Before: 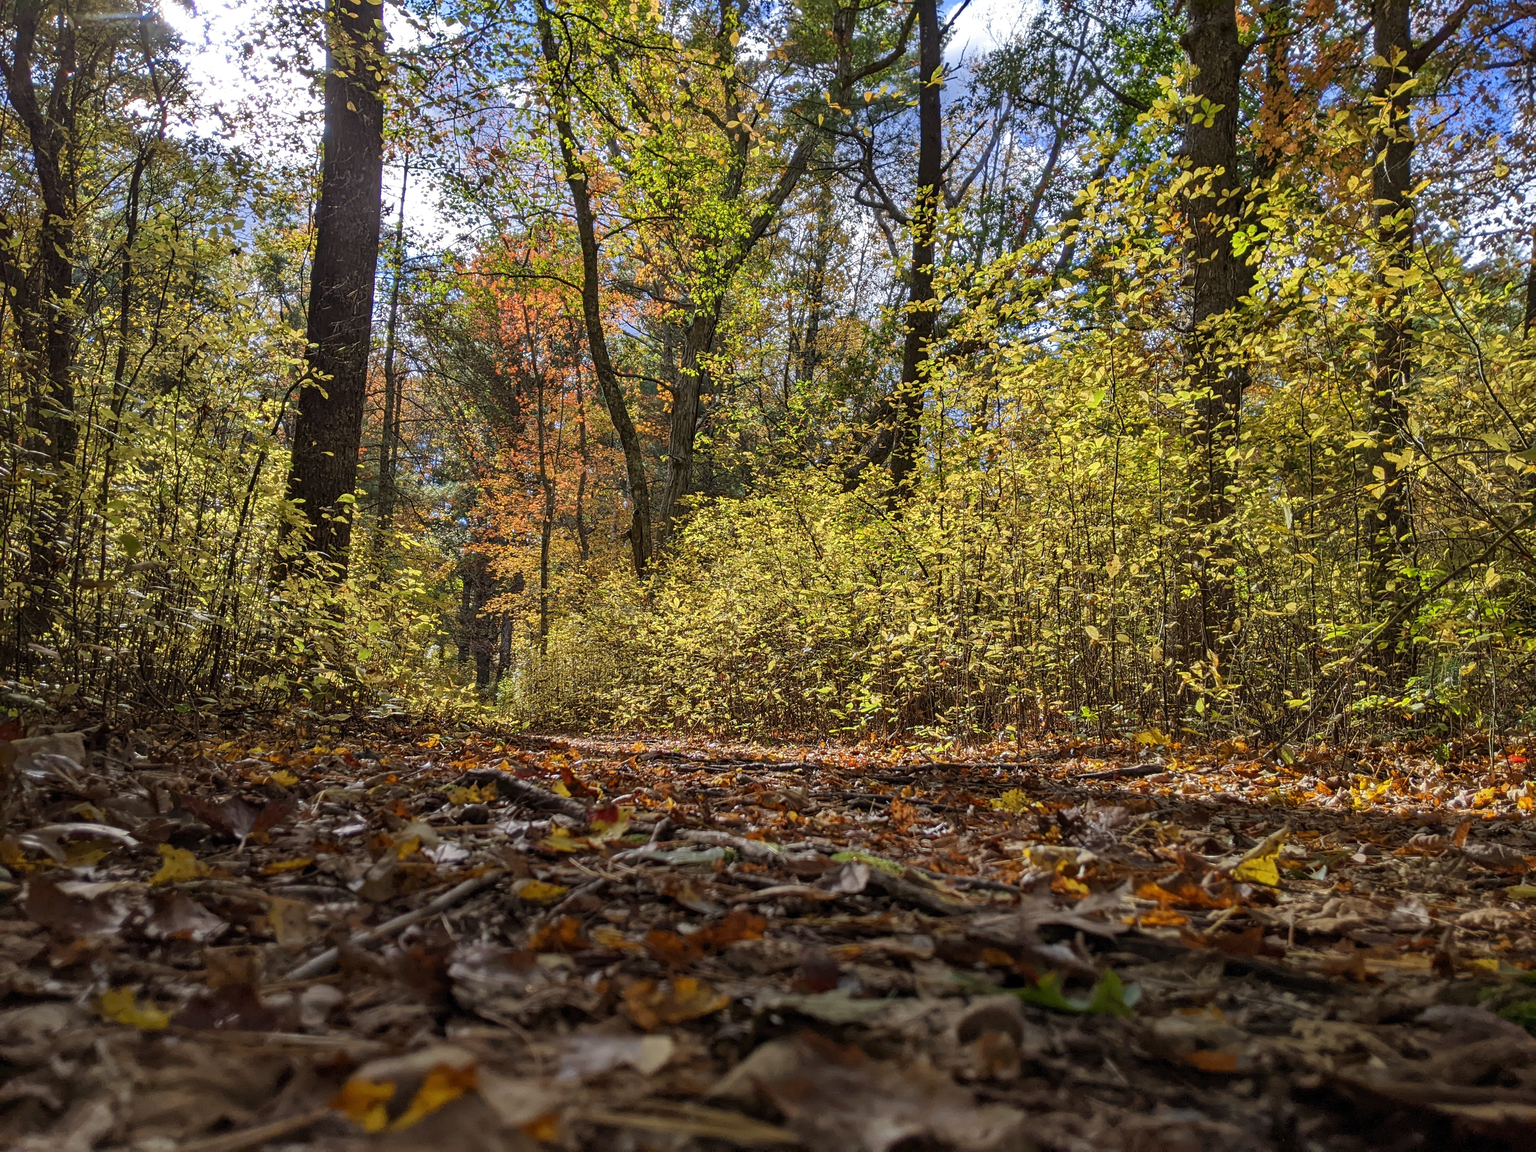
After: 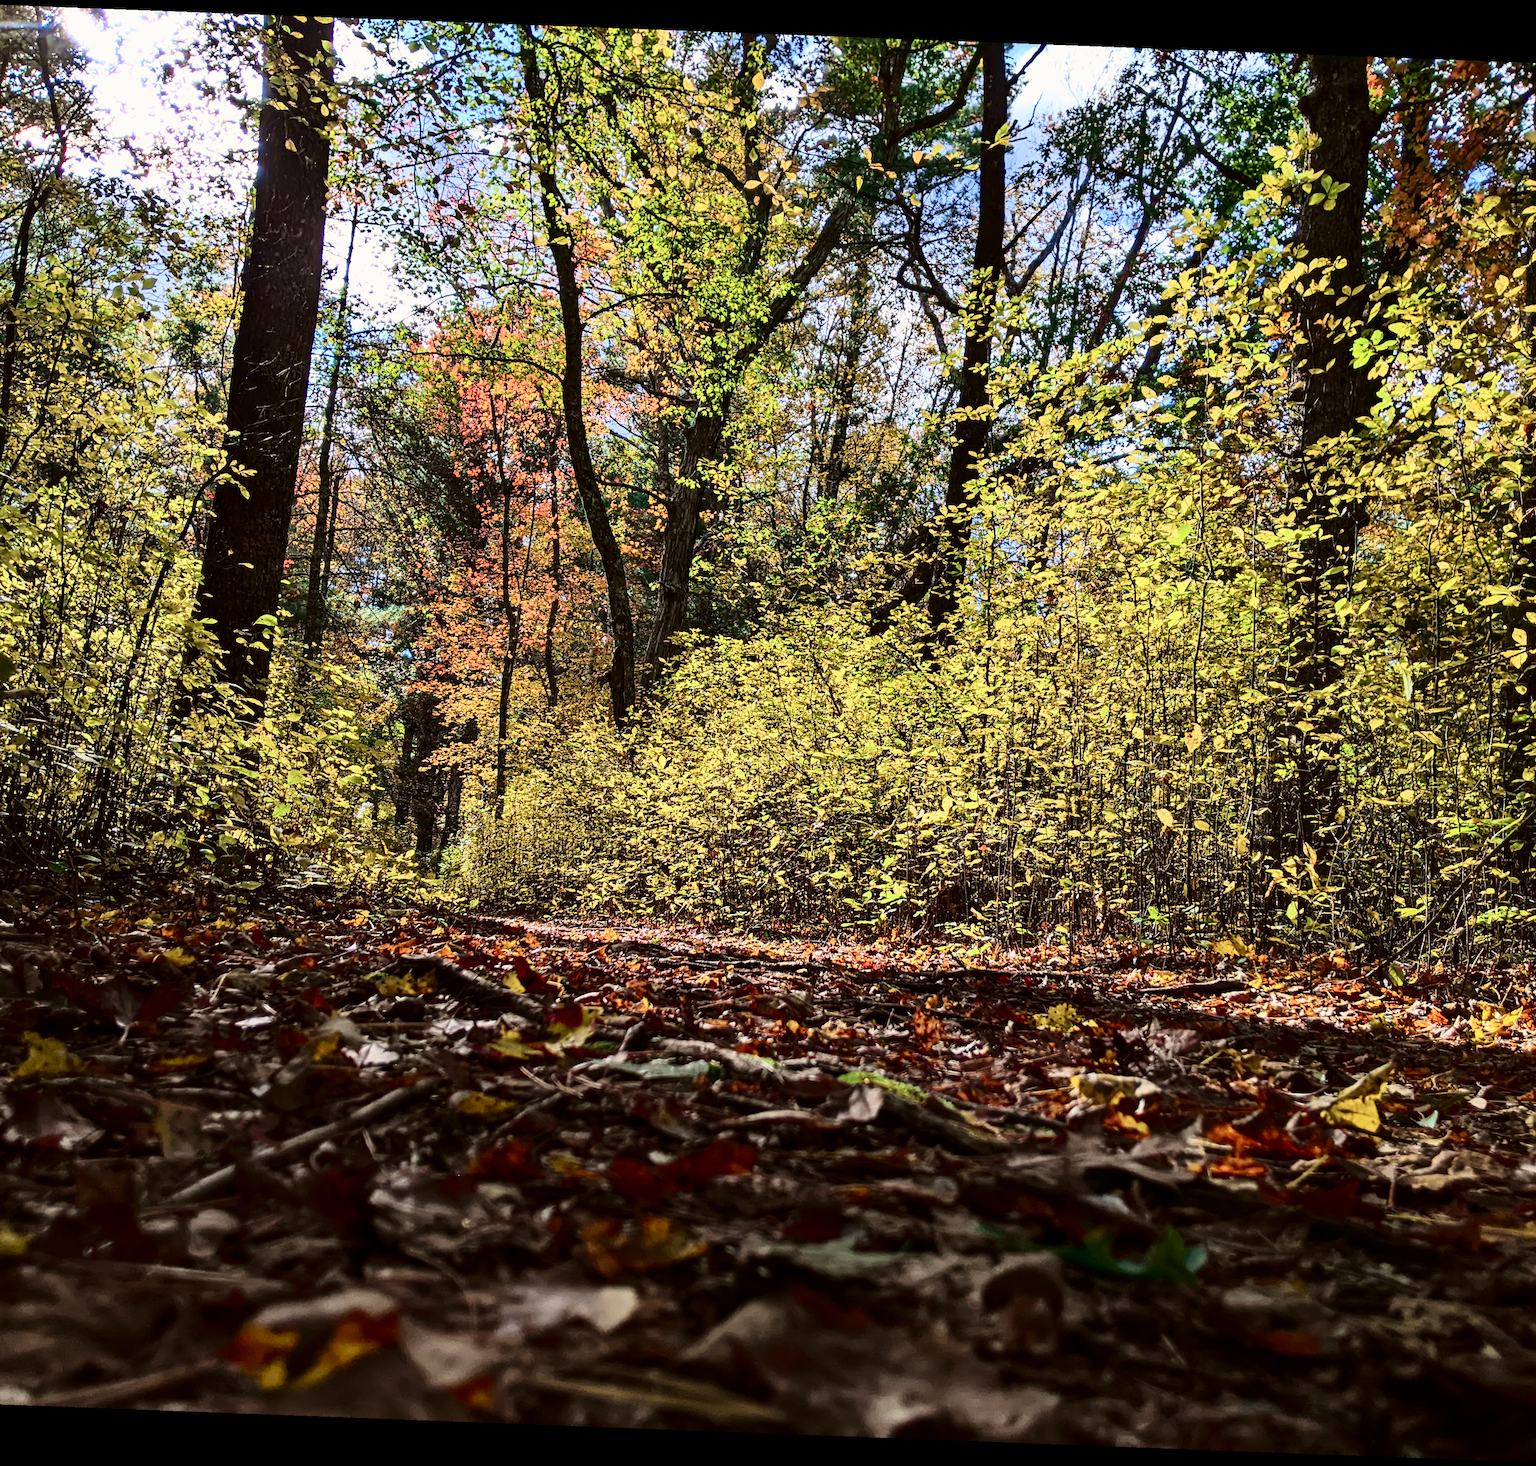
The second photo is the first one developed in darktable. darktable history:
crop and rotate: left 9.597%, right 10.195%
tone curve: curves: ch0 [(0, 0) (0.068, 0.031) (0.183, 0.13) (0.341, 0.319) (0.547, 0.545) (0.828, 0.817) (1, 0.968)]; ch1 [(0, 0) (0.23, 0.166) (0.34, 0.308) (0.371, 0.337) (0.429, 0.408) (0.477, 0.466) (0.499, 0.5) (0.529, 0.528) (0.559, 0.578) (0.743, 0.798) (1, 1)]; ch2 [(0, 0) (0.431, 0.419) (0.495, 0.502) (0.524, 0.525) (0.568, 0.543) (0.6, 0.597) (0.634, 0.644) (0.728, 0.722) (1, 1)], color space Lab, independent channels, preserve colors none
velvia: strength 50%
levels: mode automatic, gray 50.8%
contrast brightness saturation: contrast 0.39, brightness 0.1
rotate and perspective: rotation 2.17°, automatic cropping off
